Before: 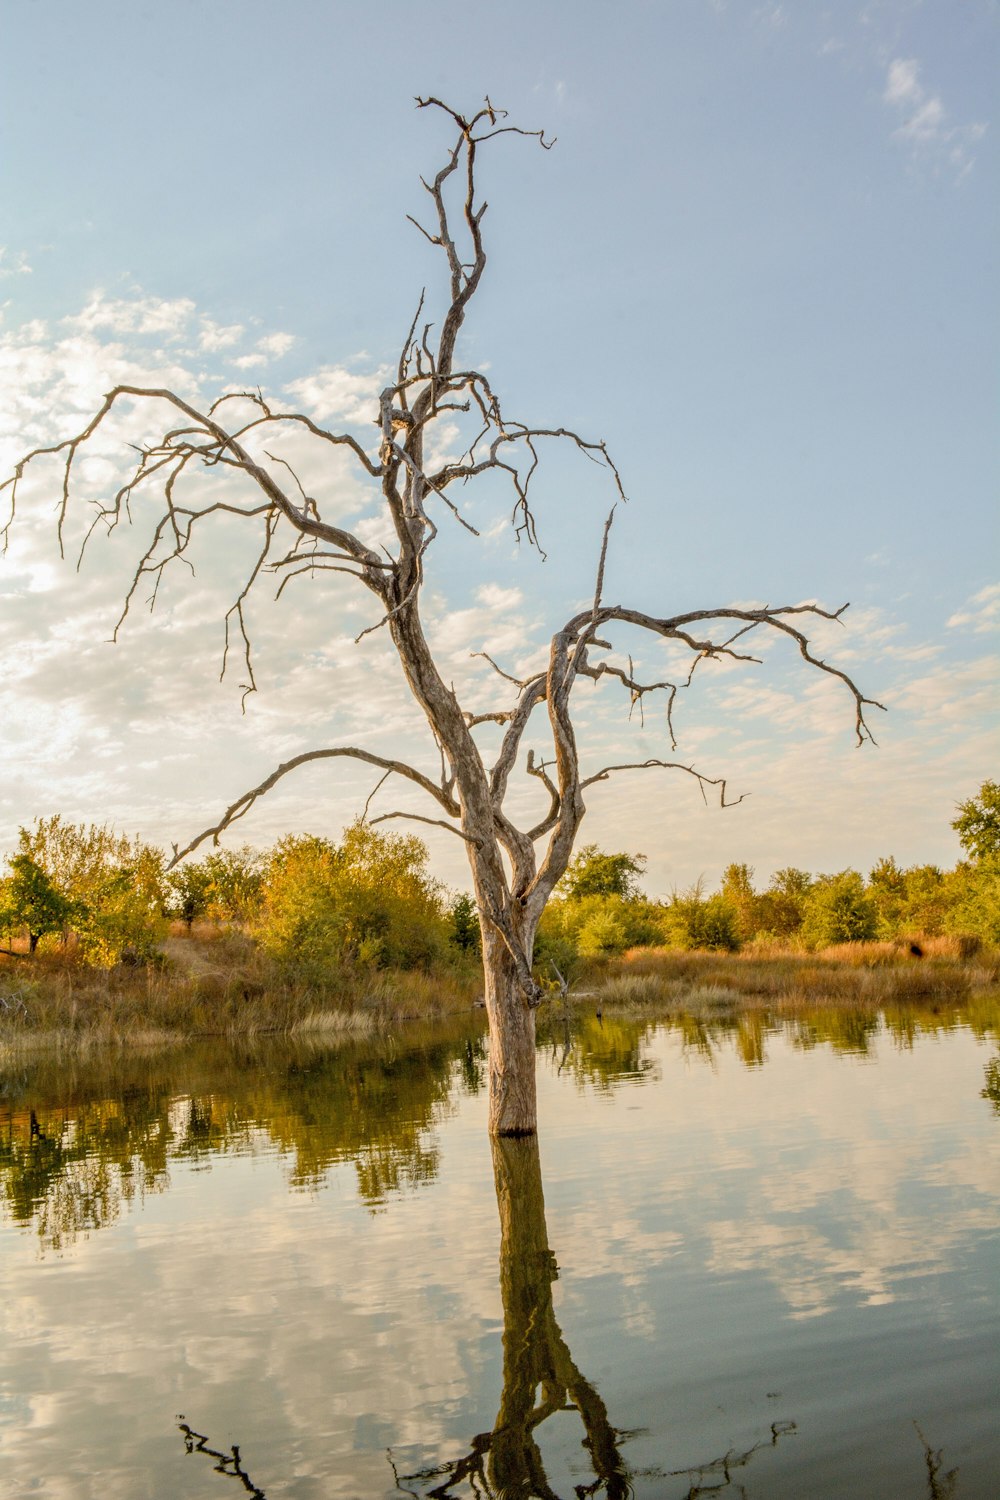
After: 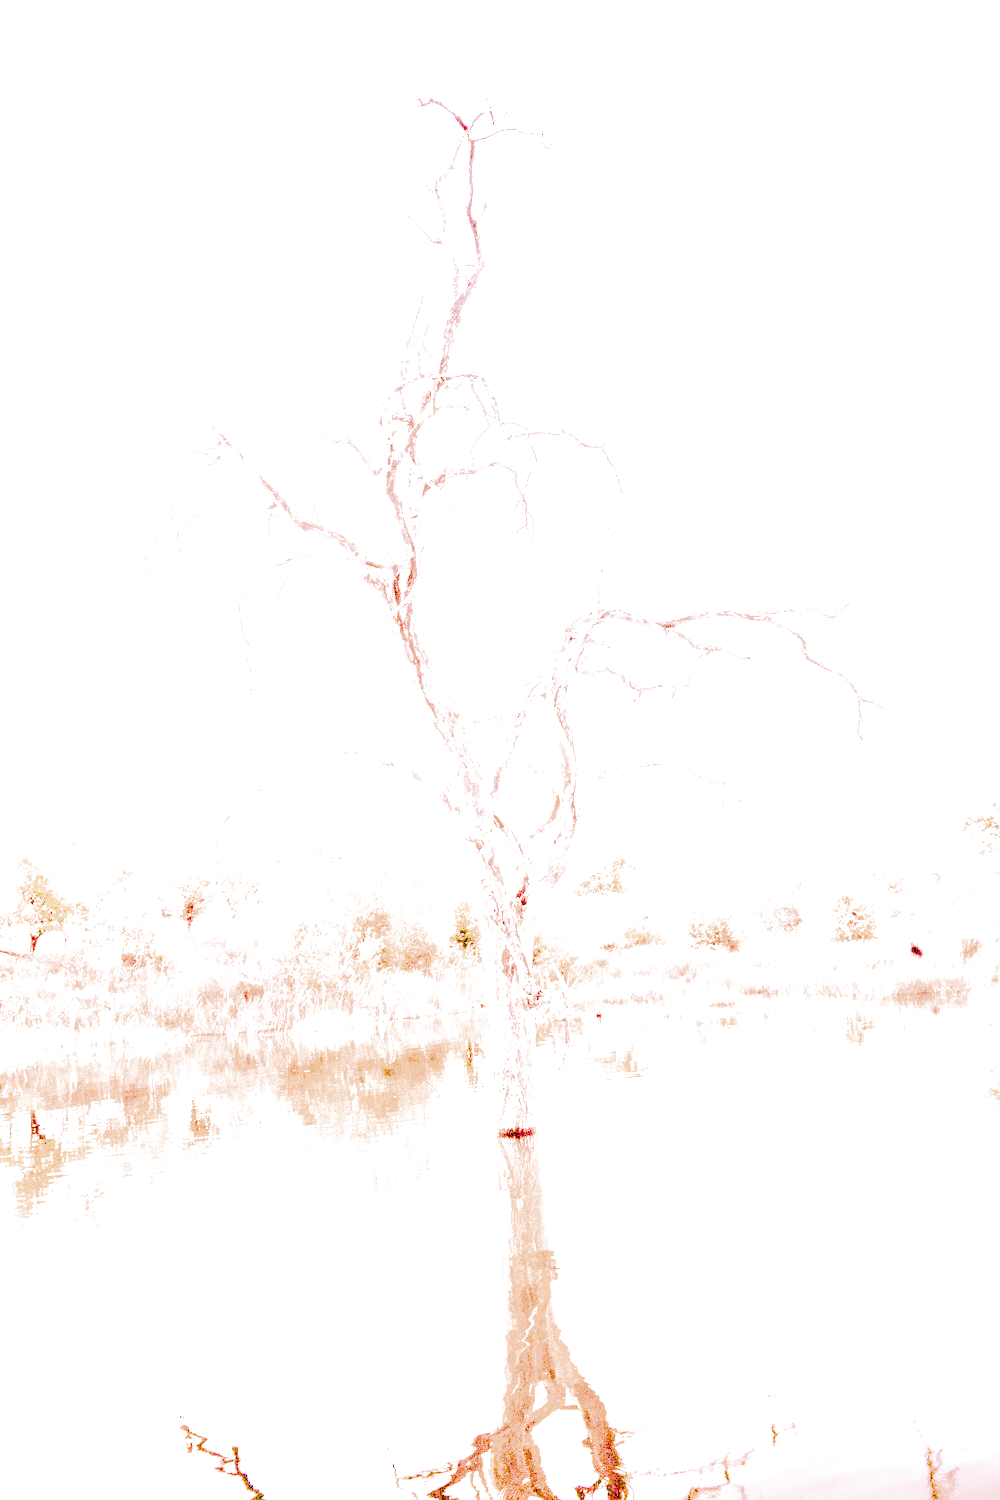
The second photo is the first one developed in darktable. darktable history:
filmic rgb "scene-referred default": black relative exposure -7.65 EV, white relative exposure 4.56 EV, hardness 3.61
local contrast: on, module defaults
lens correction: scale 1.01, crop 1, focal 85, aperture 3.2, distance 4.38, camera "Canon EOS RP", lens "Canon RF 85mm F2 MACRO IS STM"
haze removal: compatibility mode true, adaptive false
denoise (profiled): preserve shadows 1.18, scattering 0.064, a [-1, 0, 0], b [0, 0, 0], compensate highlight preservation false
raw denoise: x [[0, 0.25, 0.5, 0.75, 1] ×4]
shadows and highlights: shadows 25, highlights -25
raw chromatic aberrations: on, module defaults
hot pixels: on, module defaults
tone equalizer "contrast tone curve: soft": -8 EV -0.417 EV, -7 EV -0.389 EV, -6 EV -0.333 EV, -5 EV -0.222 EV, -3 EV 0.222 EV, -2 EV 0.333 EV, -1 EV 0.389 EV, +0 EV 0.417 EV, edges refinement/feathering 500, mask exposure compensation -1.57 EV, preserve details no
exposure: black level correction 0.001, exposure 2.607 EV, compensate exposure bias true, compensate highlight preservation false
highlight reconstruction: clipping threshold 1.25, iterations 1, diameter of reconstruction 64 px
white balance: red 1.899, blue 1.492
color balance rgb: perceptual saturation grading › global saturation 36%, perceptual brilliance grading › global brilliance 10%, global vibrance 20%
